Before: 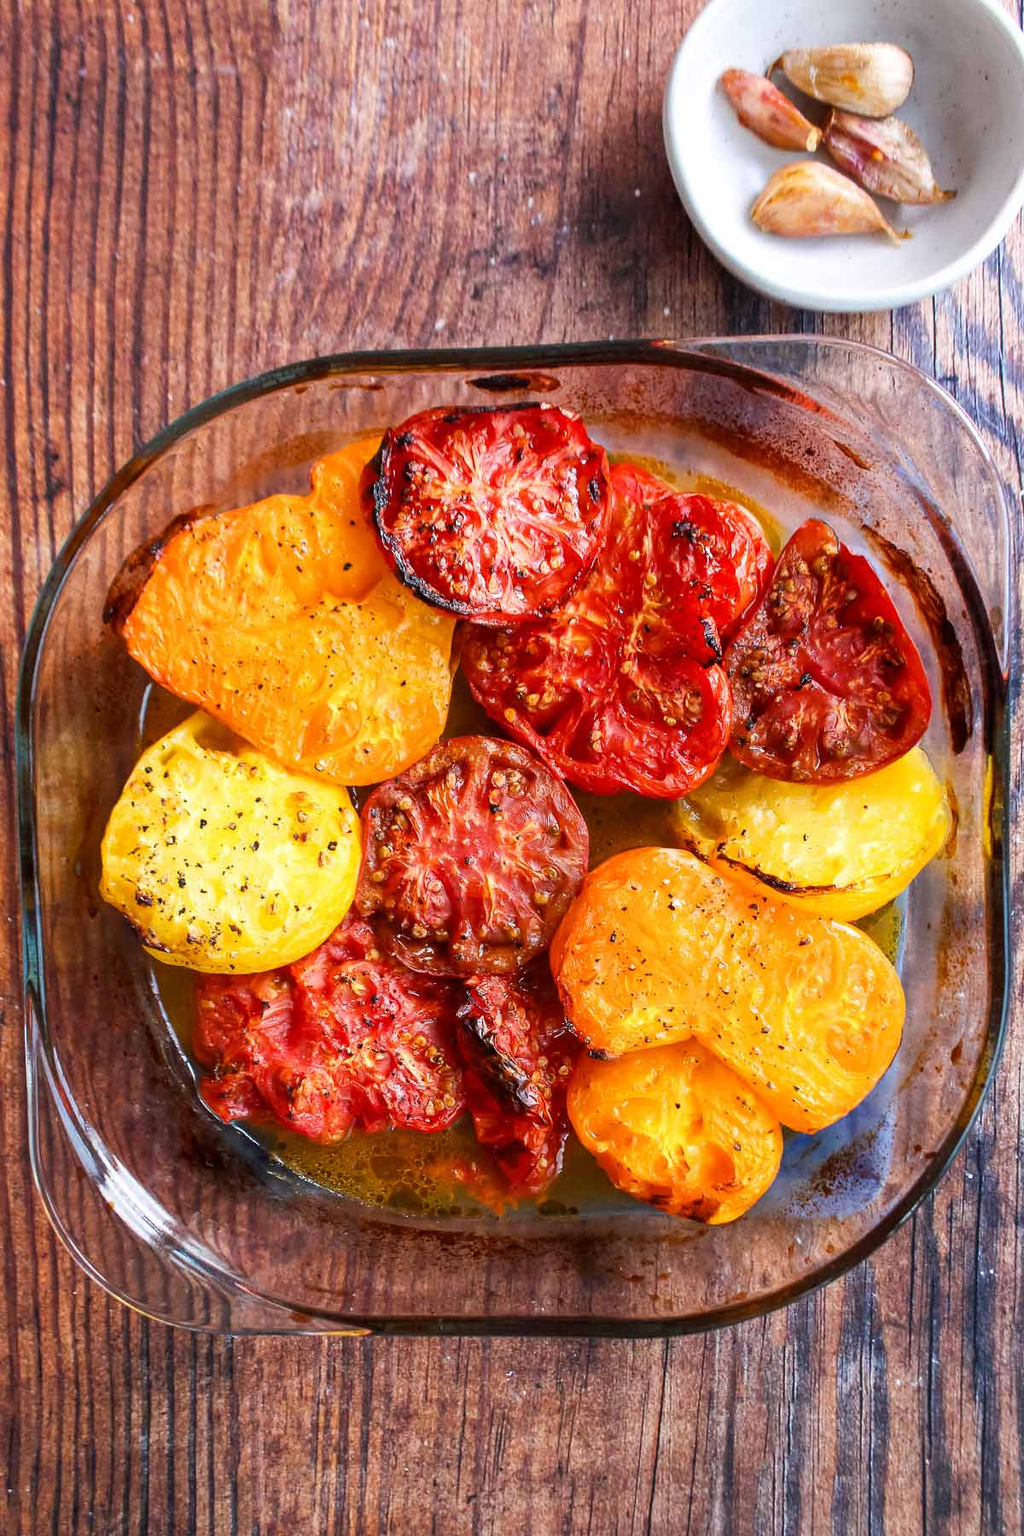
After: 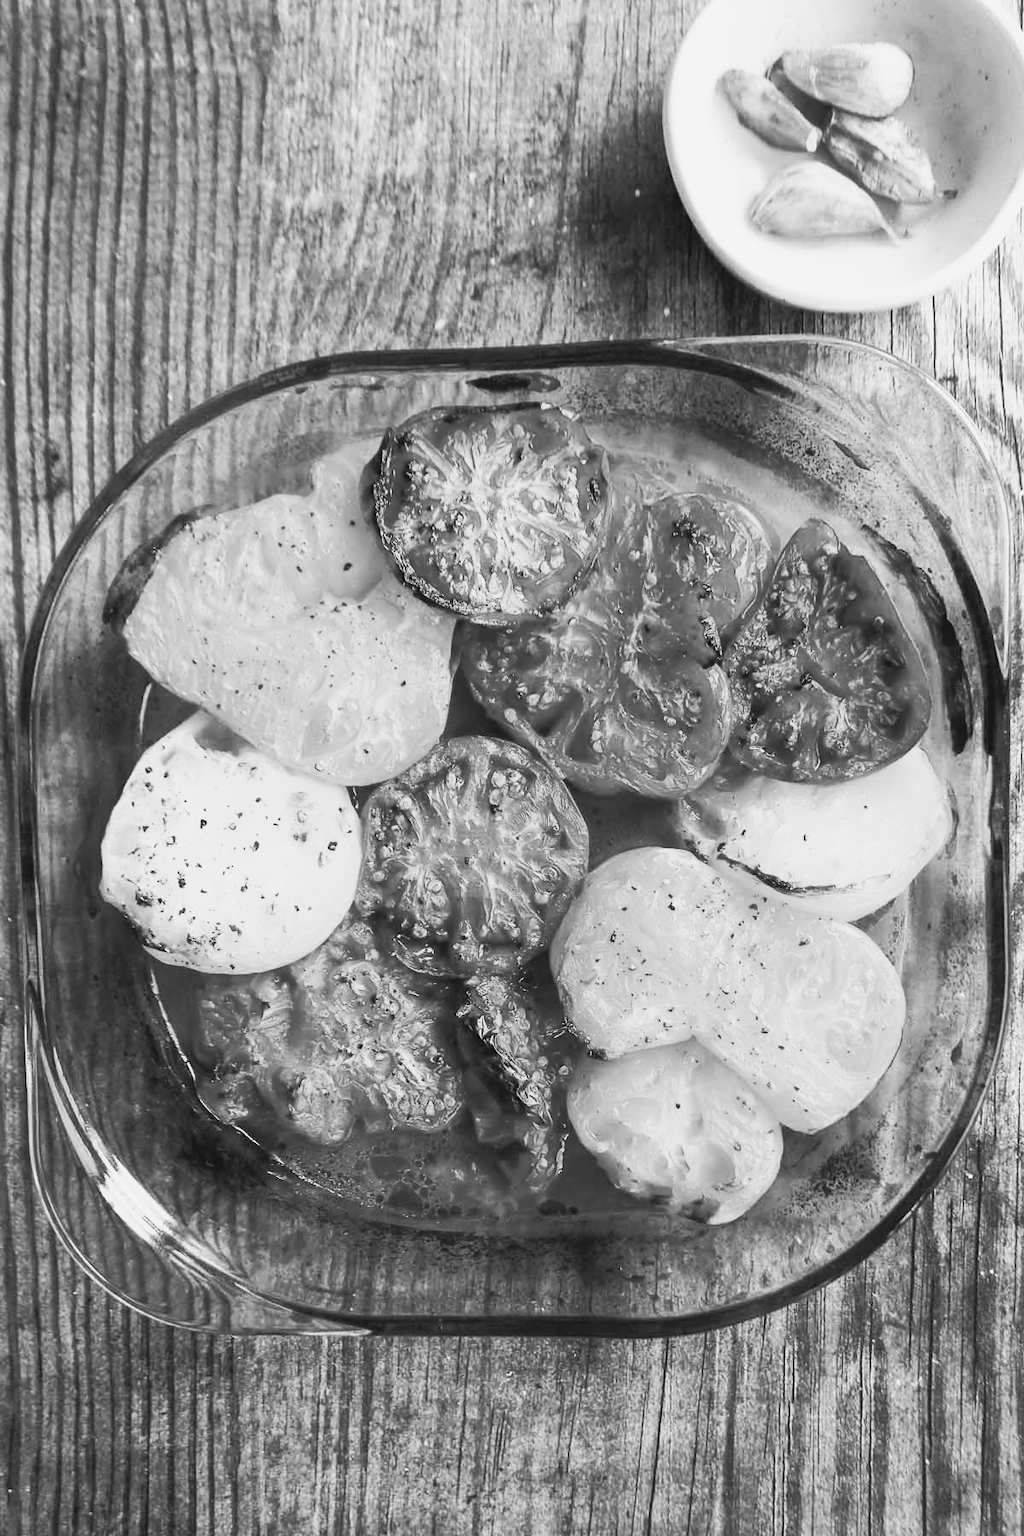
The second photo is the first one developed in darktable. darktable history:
monochrome: on, module defaults
contrast equalizer: octaves 7, y [[0.6 ×6], [0.55 ×6], [0 ×6], [0 ×6], [0 ×6]], mix -0.3
tone curve: curves: ch0 [(0, 0.026) (0.172, 0.194) (0.398, 0.437) (0.469, 0.544) (0.612, 0.741) (0.845, 0.926) (1, 0.968)]; ch1 [(0, 0) (0.437, 0.453) (0.472, 0.467) (0.502, 0.502) (0.531, 0.537) (0.574, 0.583) (0.617, 0.64) (0.699, 0.749) (0.859, 0.919) (1, 1)]; ch2 [(0, 0) (0.33, 0.301) (0.421, 0.443) (0.476, 0.502) (0.511, 0.504) (0.553, 0.55) (0.595, 0.586) (0.664, 0.664) (1, 1)], color space Lab, independent channels, preserve colors none
